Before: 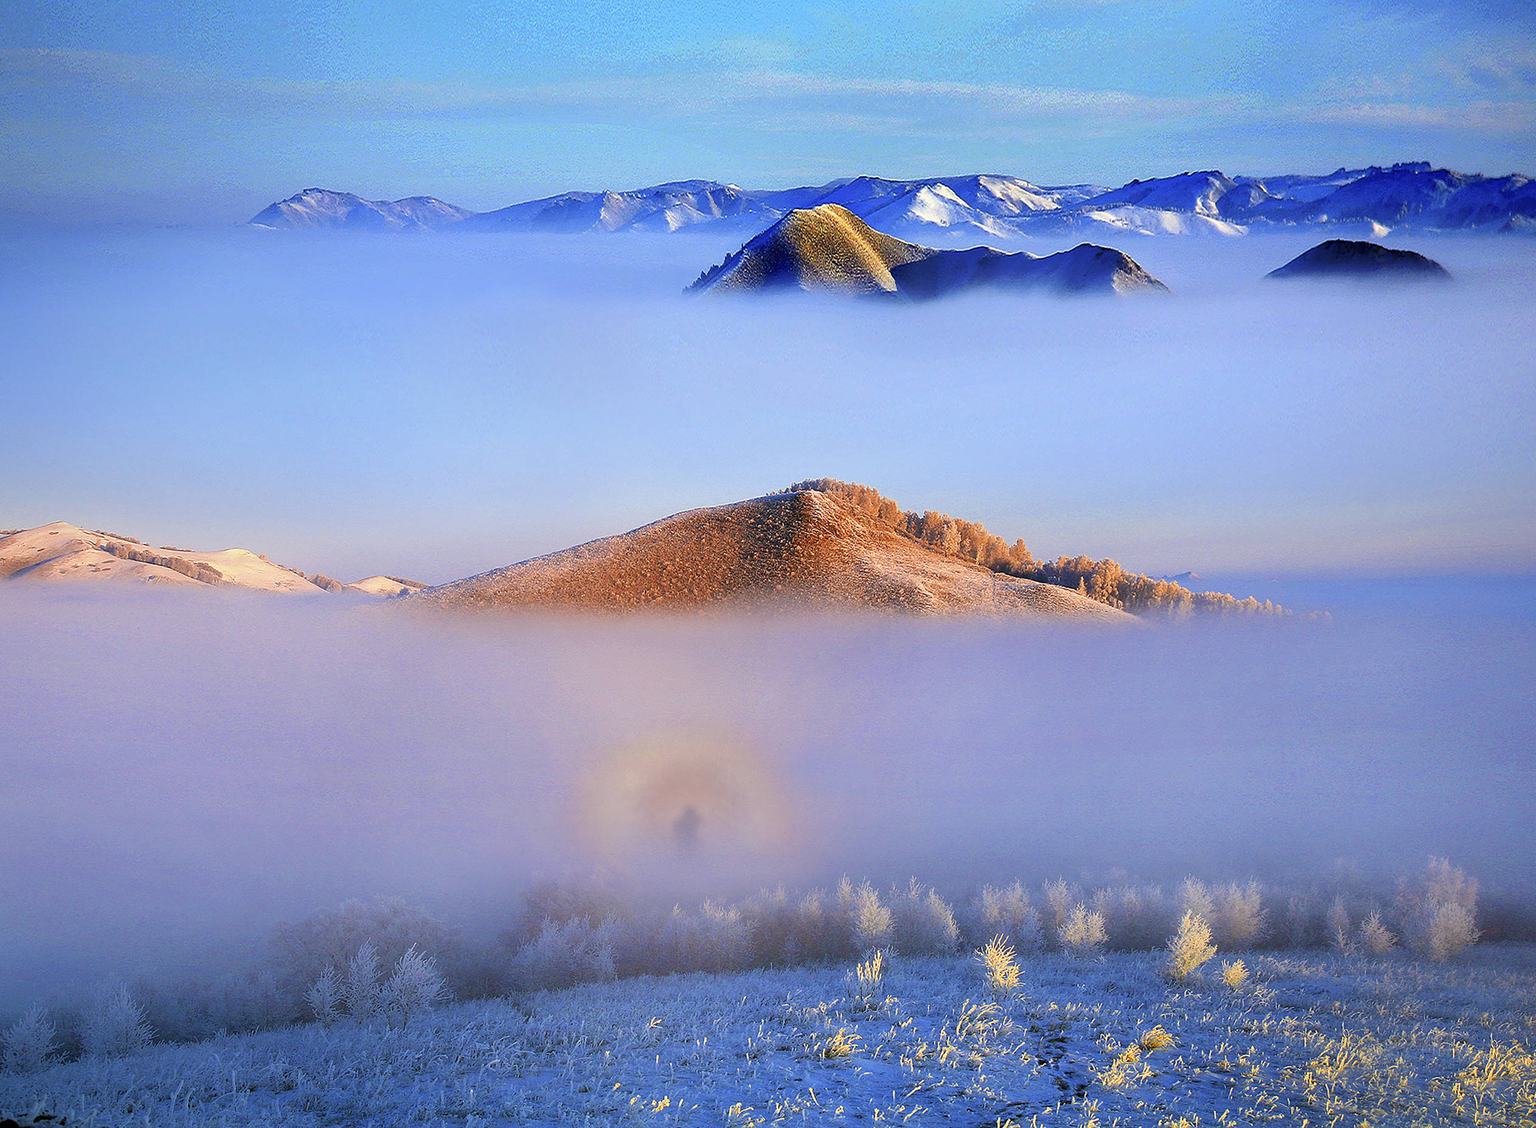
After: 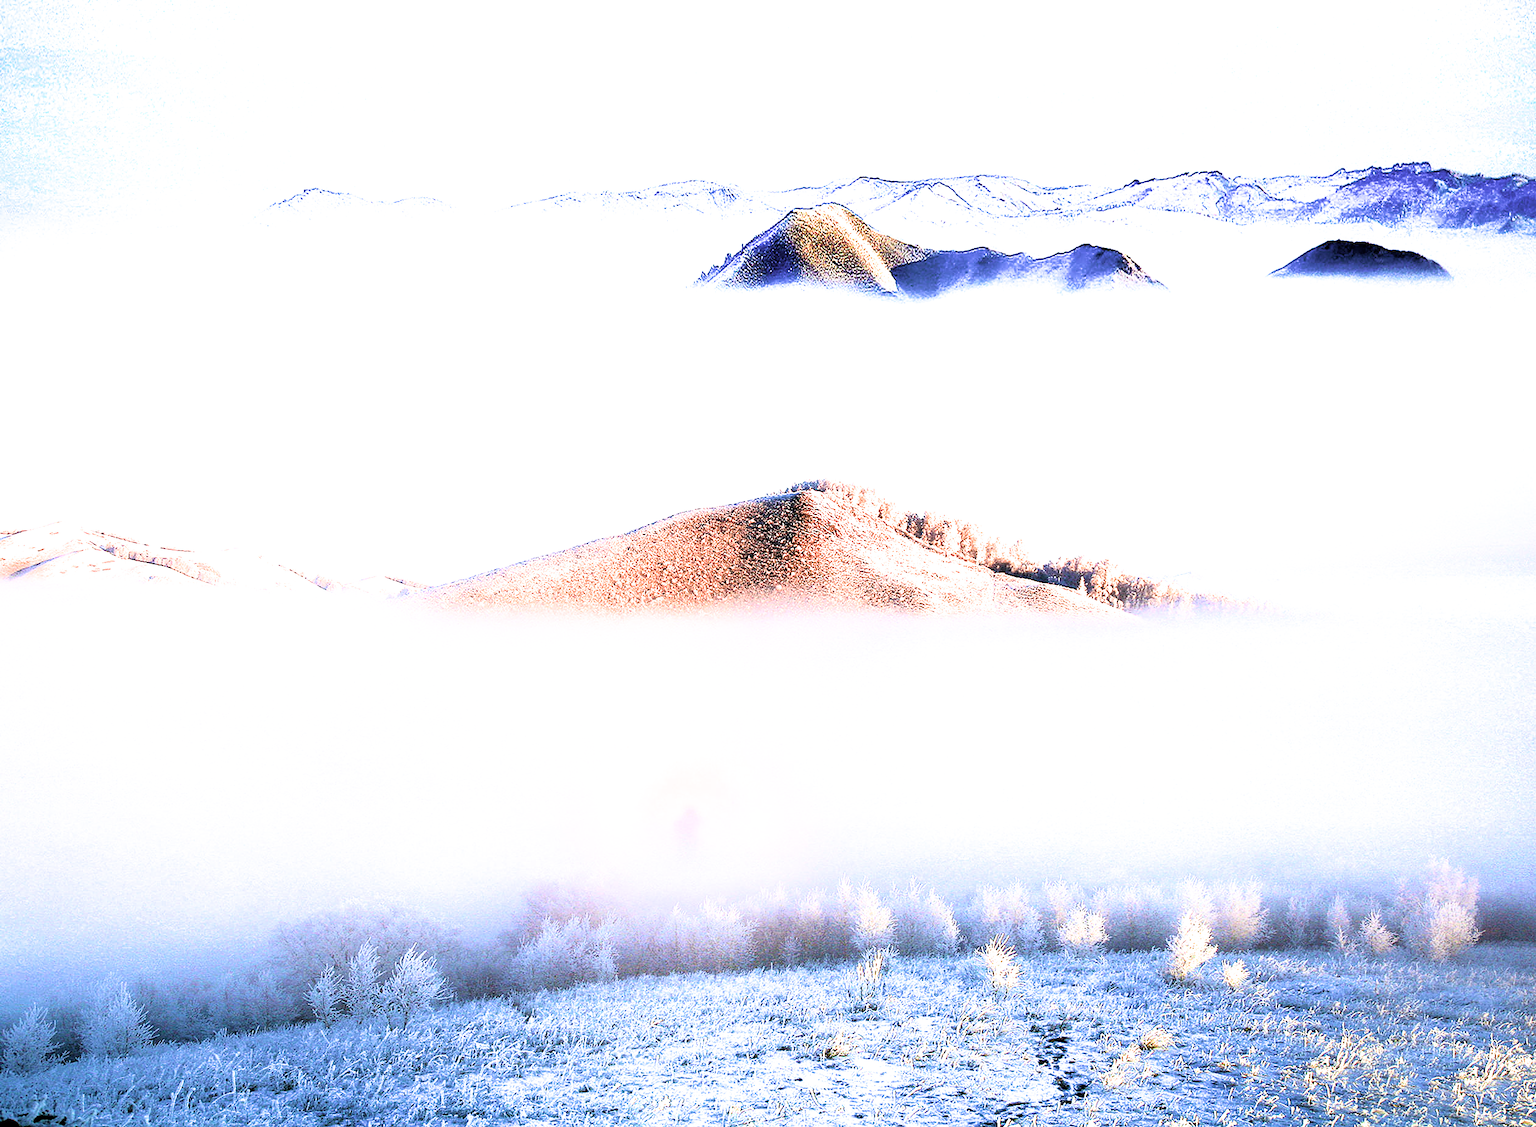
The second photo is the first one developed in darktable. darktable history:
color balance rgb: shadows lift › chroma 0.737%, shadows lift › hue 111.99°, highlights gain › luminance 17.597%, perceptual saturation grading › global saturation 0.7%, contrast 5.142%
exposure: black level correction 0, exposure 0.953 EV, compensate exposure bias true, compensate highlight preservation false
shadows and highlights: shadows 1.05, highlights 40.25, shadows color adjustment 98.02%, highlights color adjustment 58.15%
filmic rgb: black relative exposure -8.69 EV, white relative exposure 2.65 EV, threshold 2.96 EV, target black luminance 0%, target white luminance 99.885%, hardness 6.26, latitude 74.3%, contrast 1.323, highlights saturation mix -6.04%, color science v4 (2020), enable highlight reconstruction true
